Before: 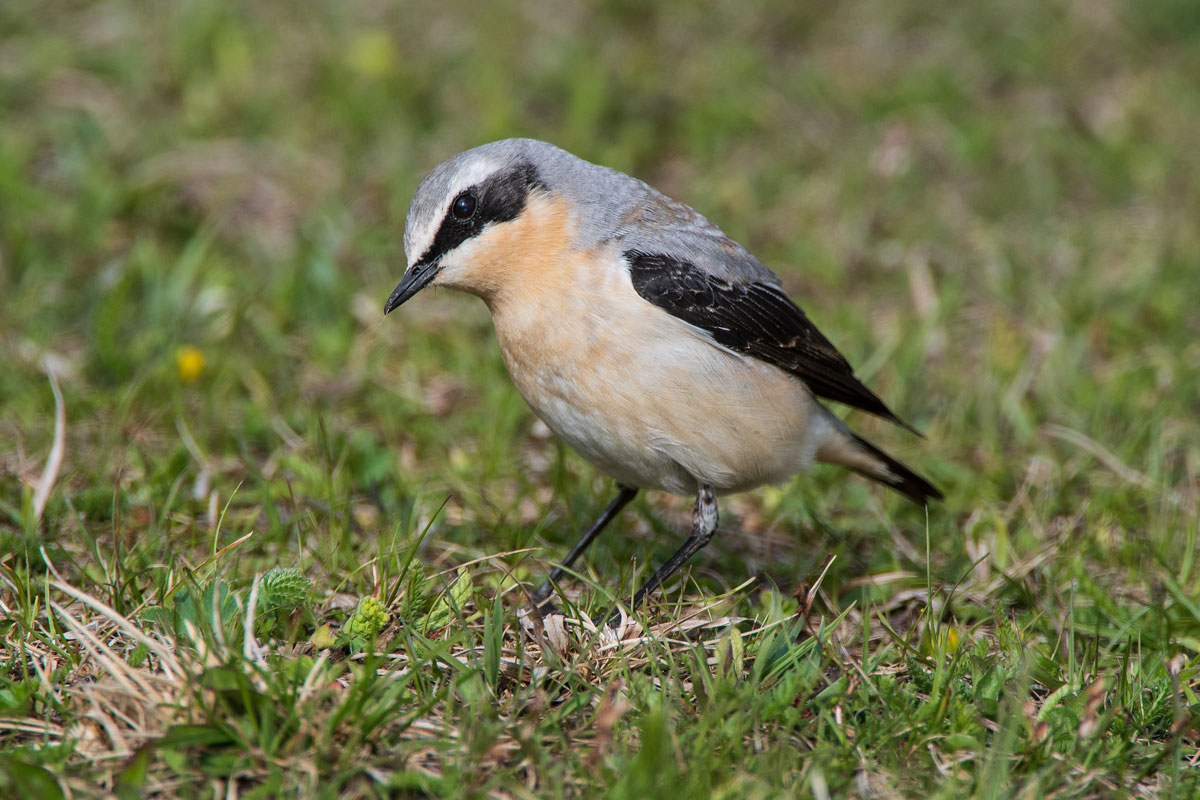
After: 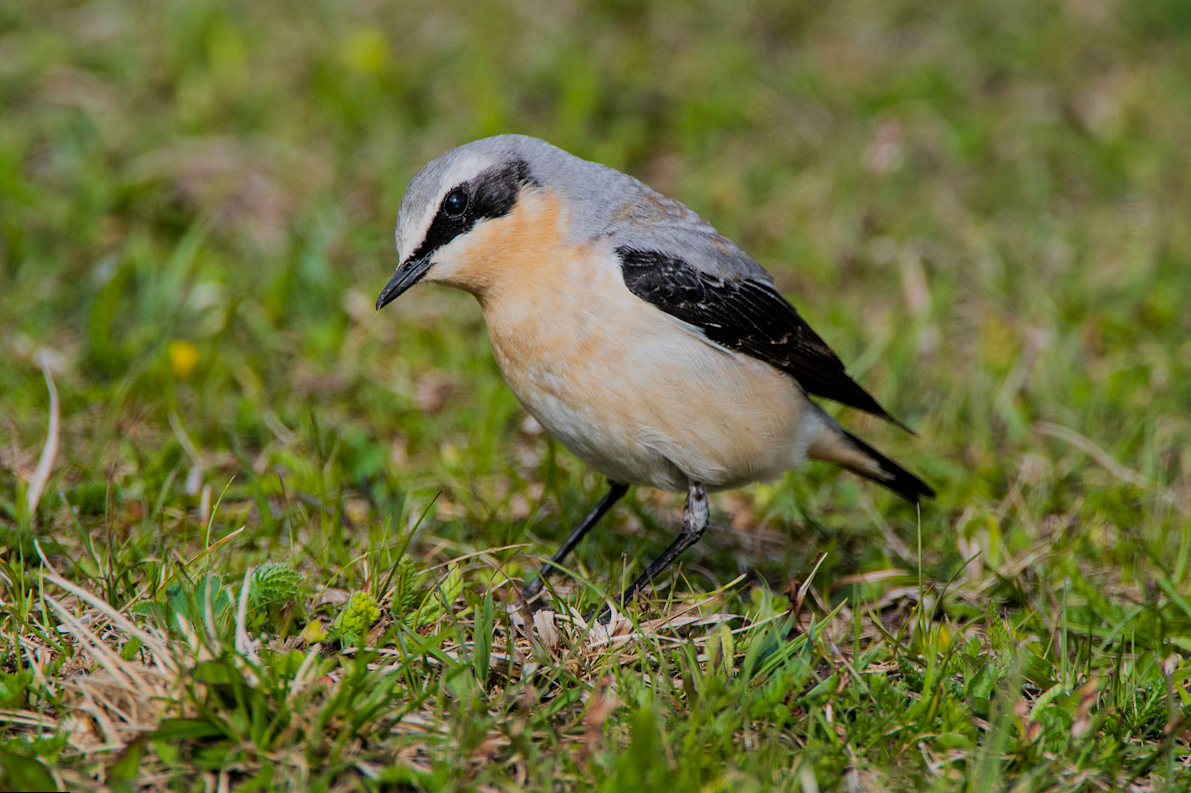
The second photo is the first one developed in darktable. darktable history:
rotate and perspective: rotation 0.192°, lens shift (horizontal) -0.015, crop left 0.005, crop right 0.996, crop top 0.006, crop bottom 0.99
color balance rgb: perceptual saturation grading › global saturation 20%, global vibrance 20%
filmic rgb: black relative exposure -7.65 EV, white relative exposure 4.56 EV, hardness 3.61
